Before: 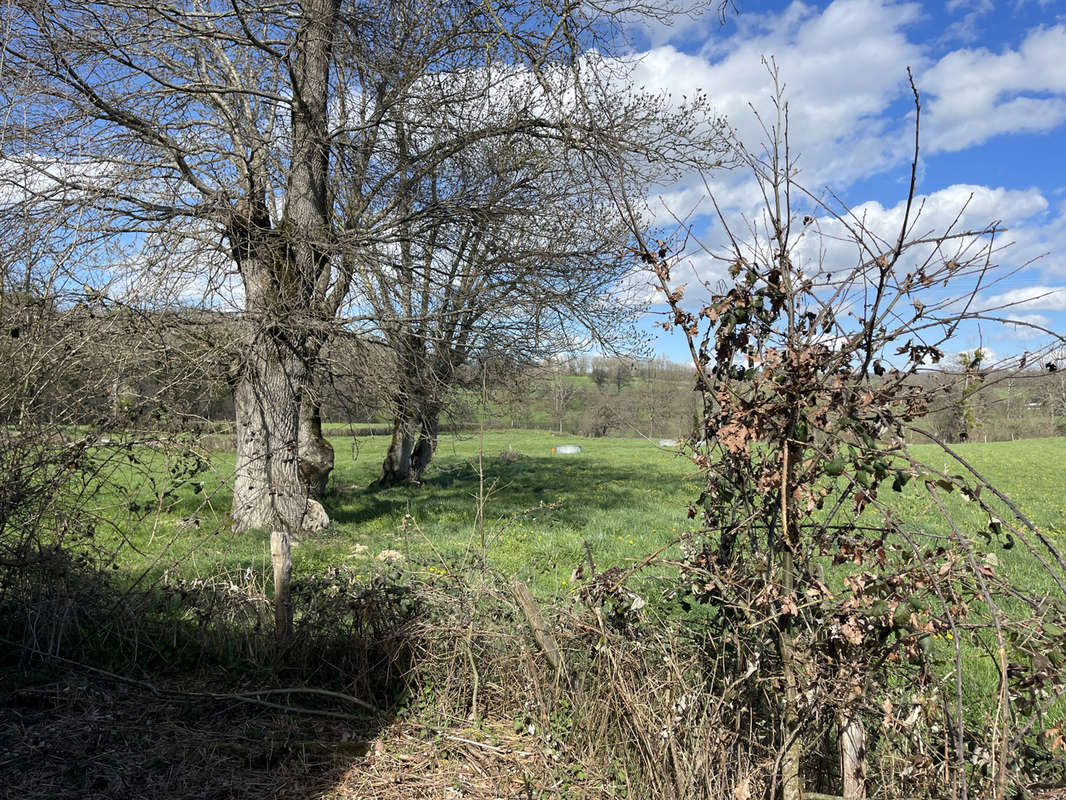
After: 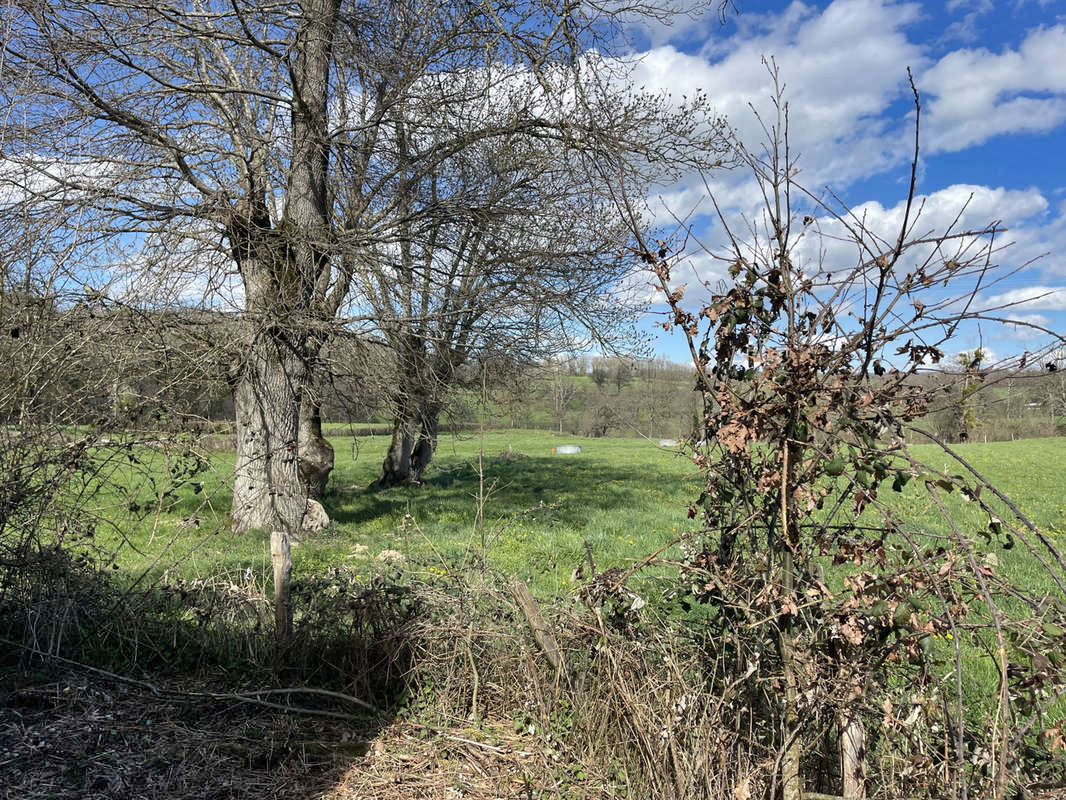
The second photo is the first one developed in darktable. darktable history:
shadows and highlights: shadows 61.05, highlights -60.44, soften with gaussian
